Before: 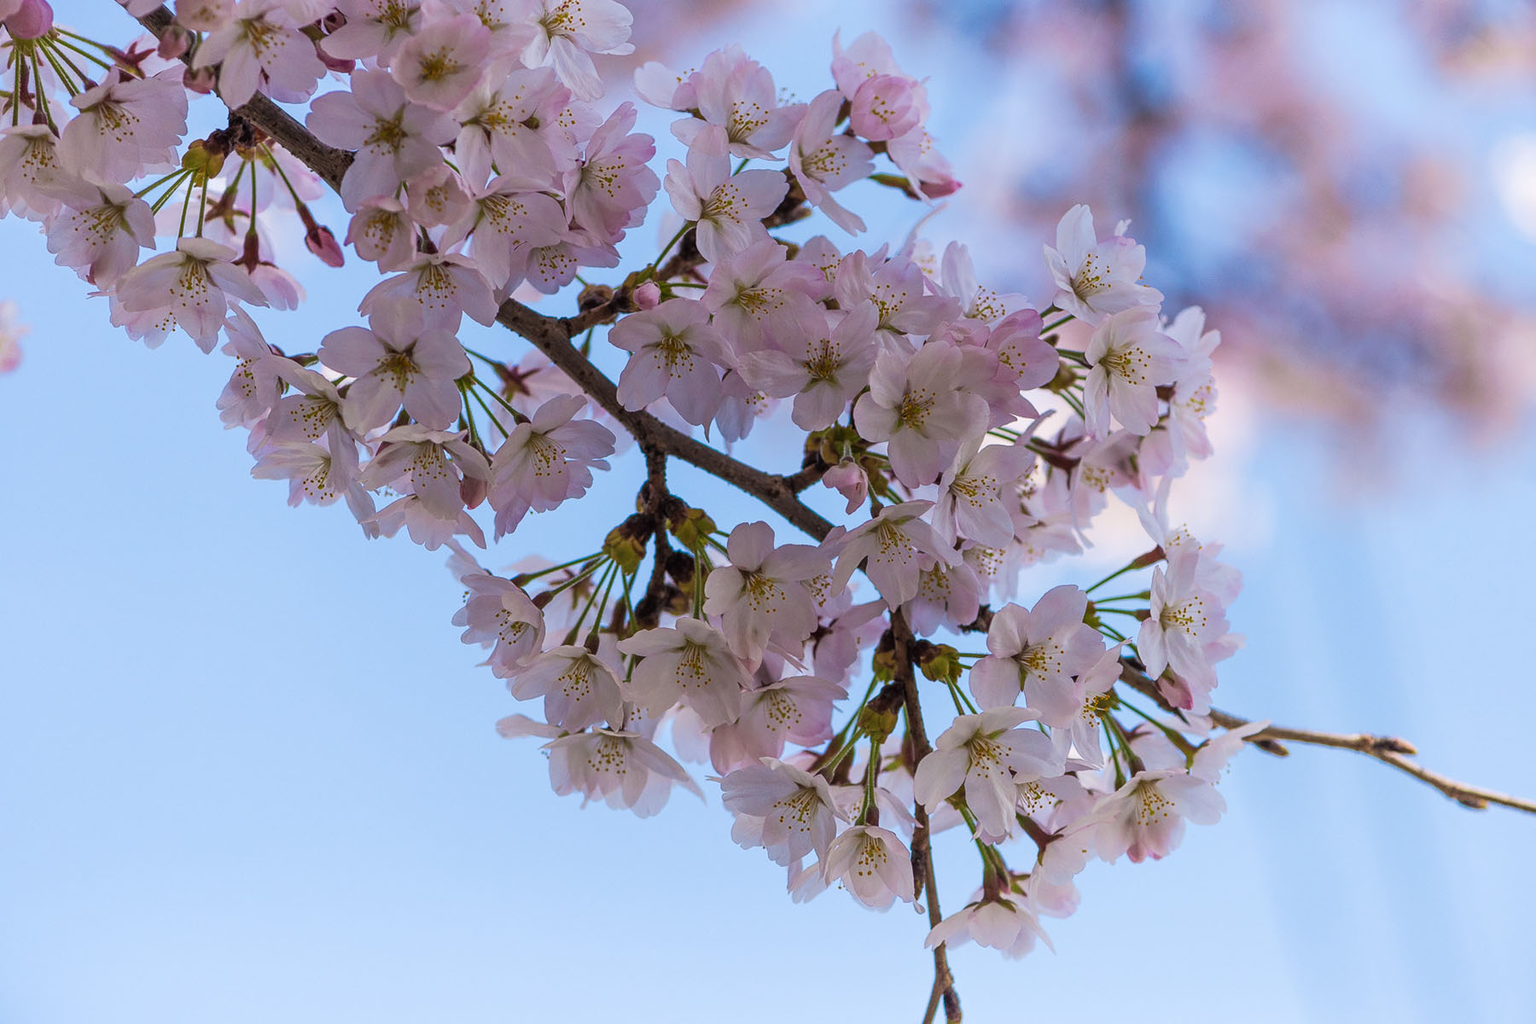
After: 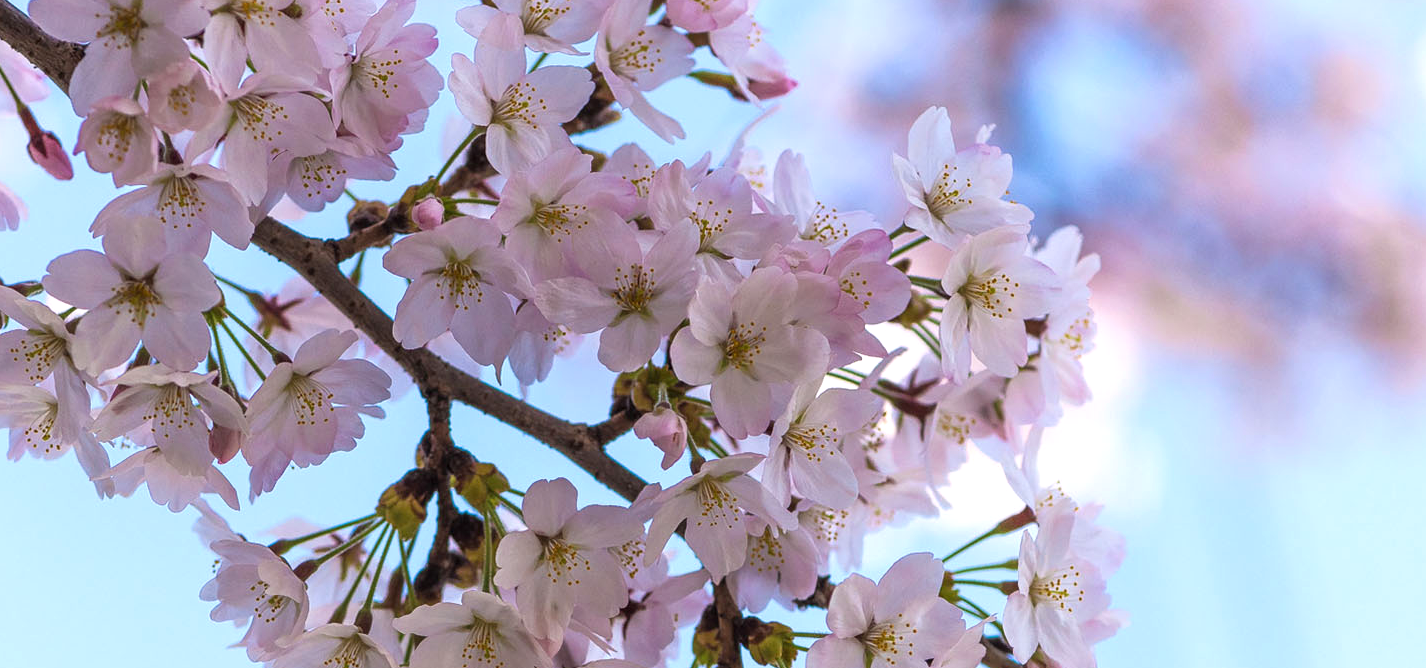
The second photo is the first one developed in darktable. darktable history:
crop: left 18.385%, top 11.121%, right 2.386%, bottom 33.183%
exposure: black level correction 0, exposure 0.499 EV, compensate highlight preservation false
